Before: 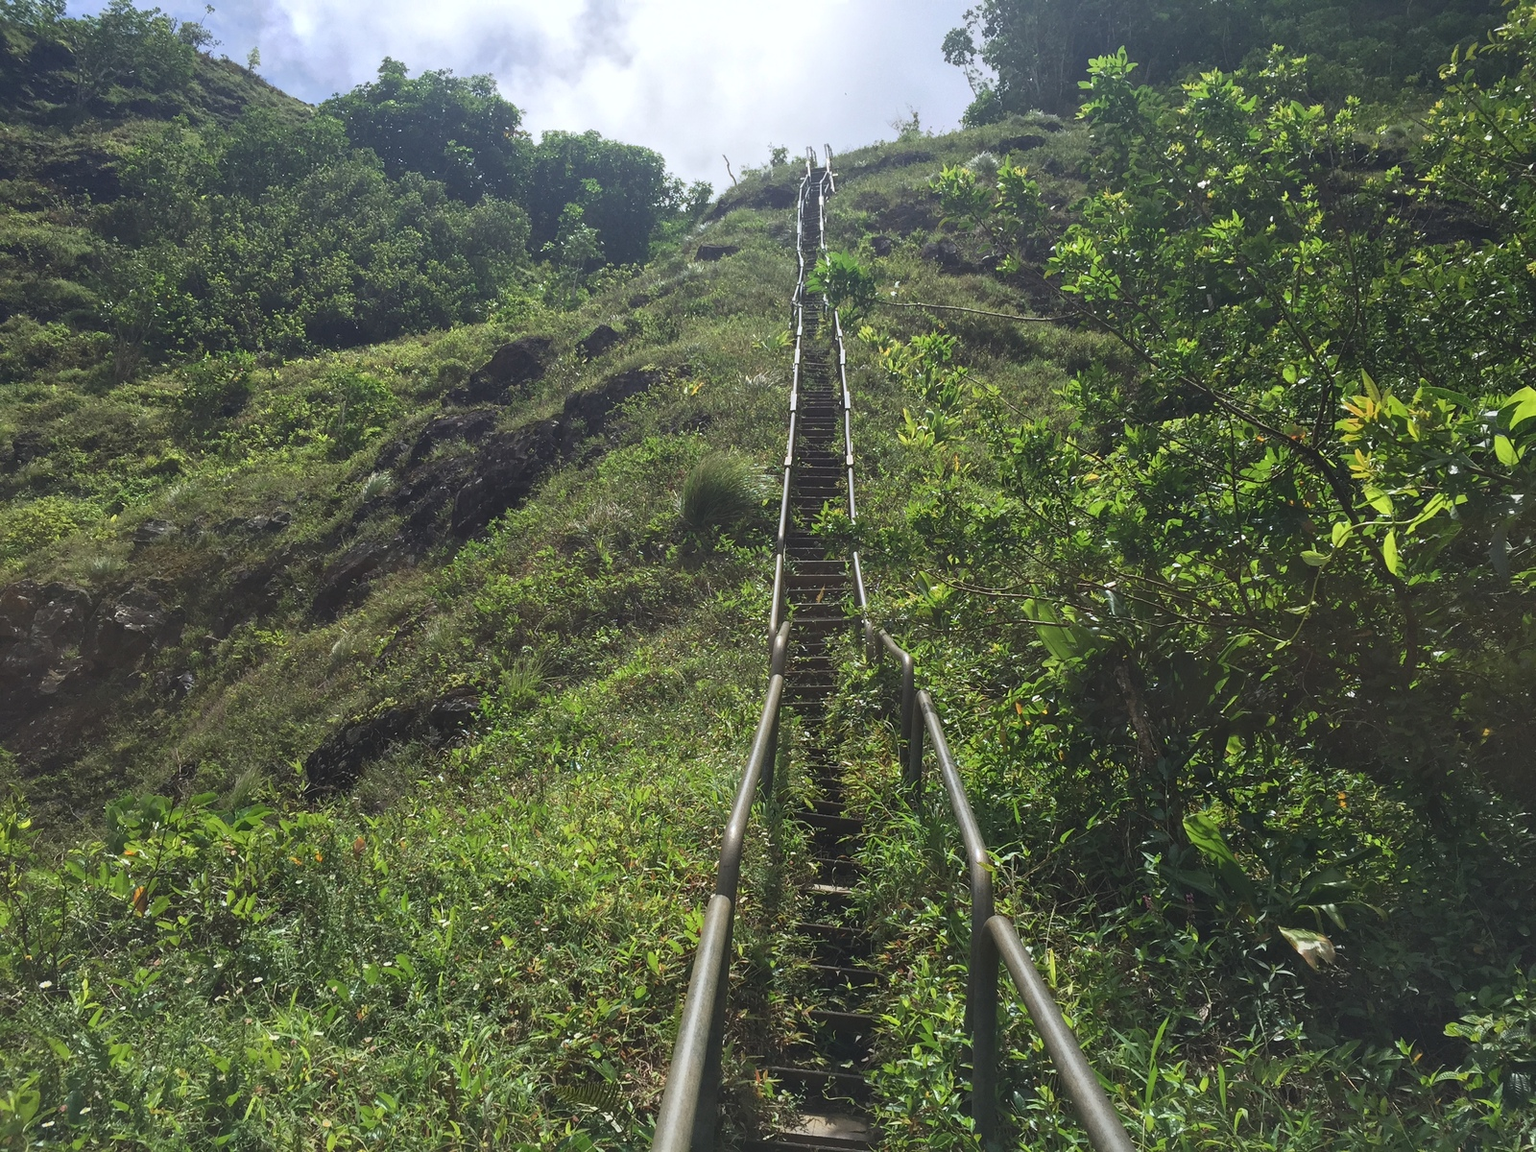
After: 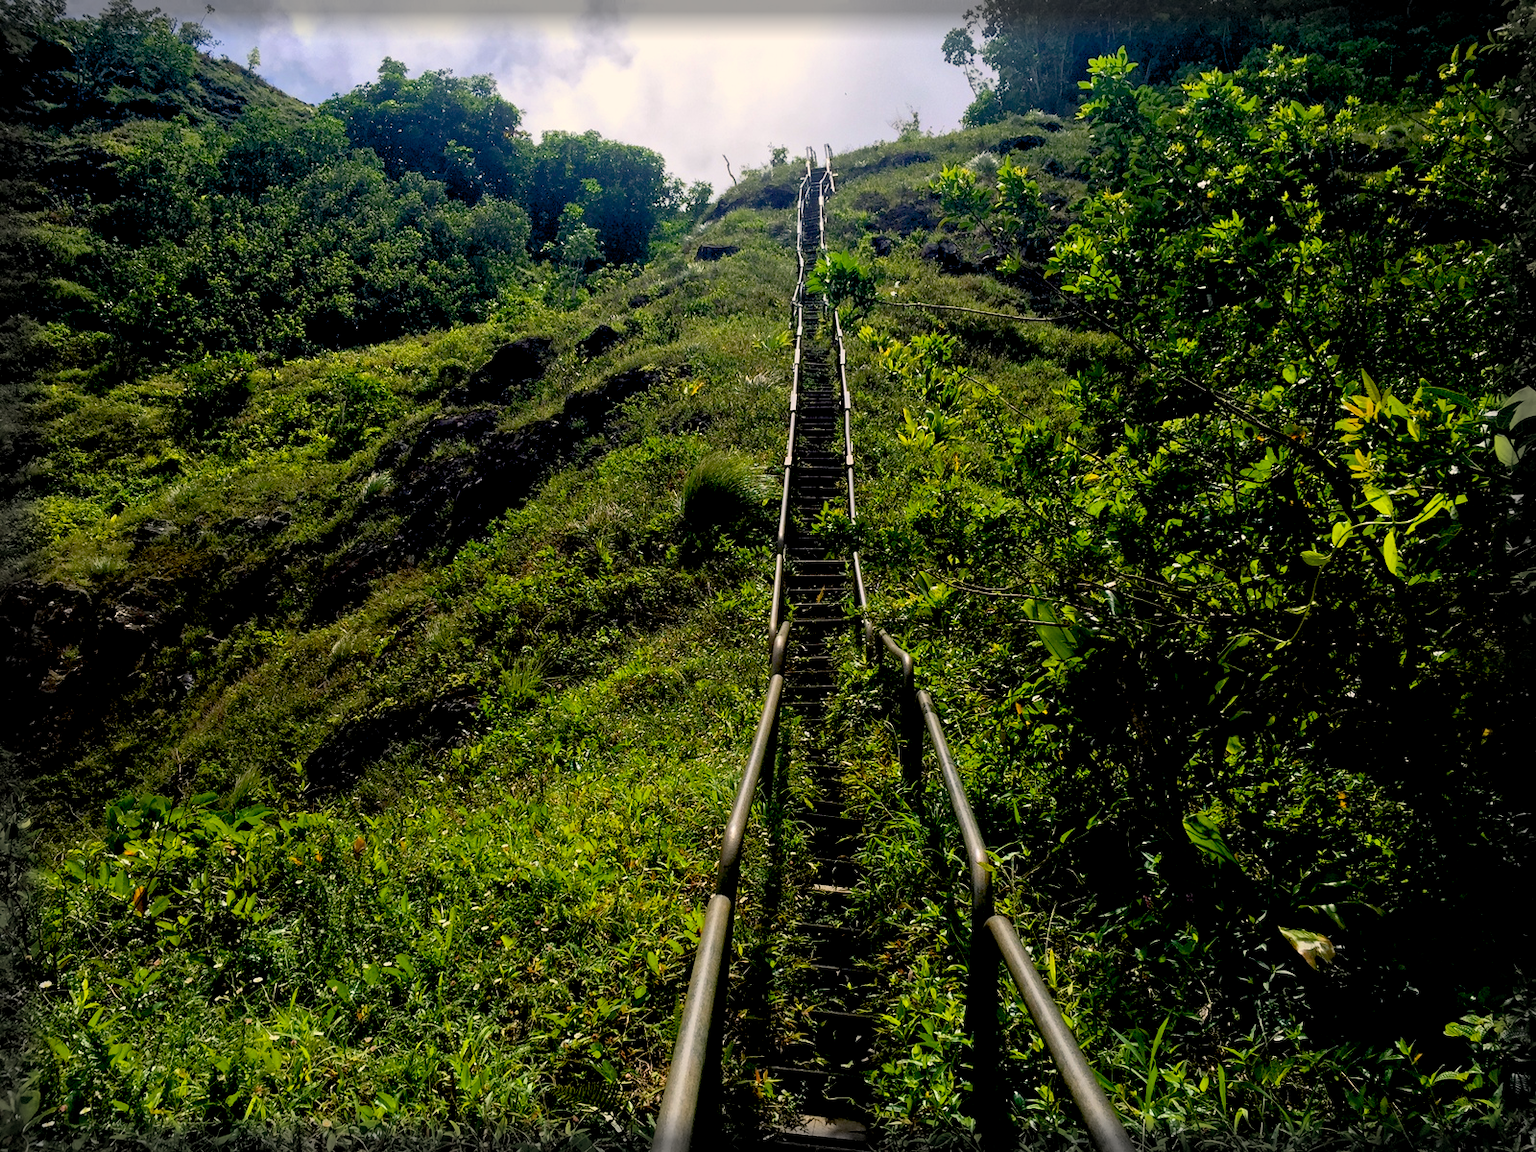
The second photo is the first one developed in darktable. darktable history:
exposure: black level correction 0.056, exposure -0.037 EV, compensate exposure bias true, compensate highlight preservation false
color balance rgb: highlights gain › chroma 2.907%, highlights gain › hue 60.9°, global offset › luminance -0.304%, global offset › hue 258.73°, perceptual saturation grading › global saturation 31.101%
vignetting: fall-off start 92.94%, fall-off radius 5.16%, brightness -0.623, saturation -0.673, automatic ratio true, width/height ratio 1.331, shape 0.043
